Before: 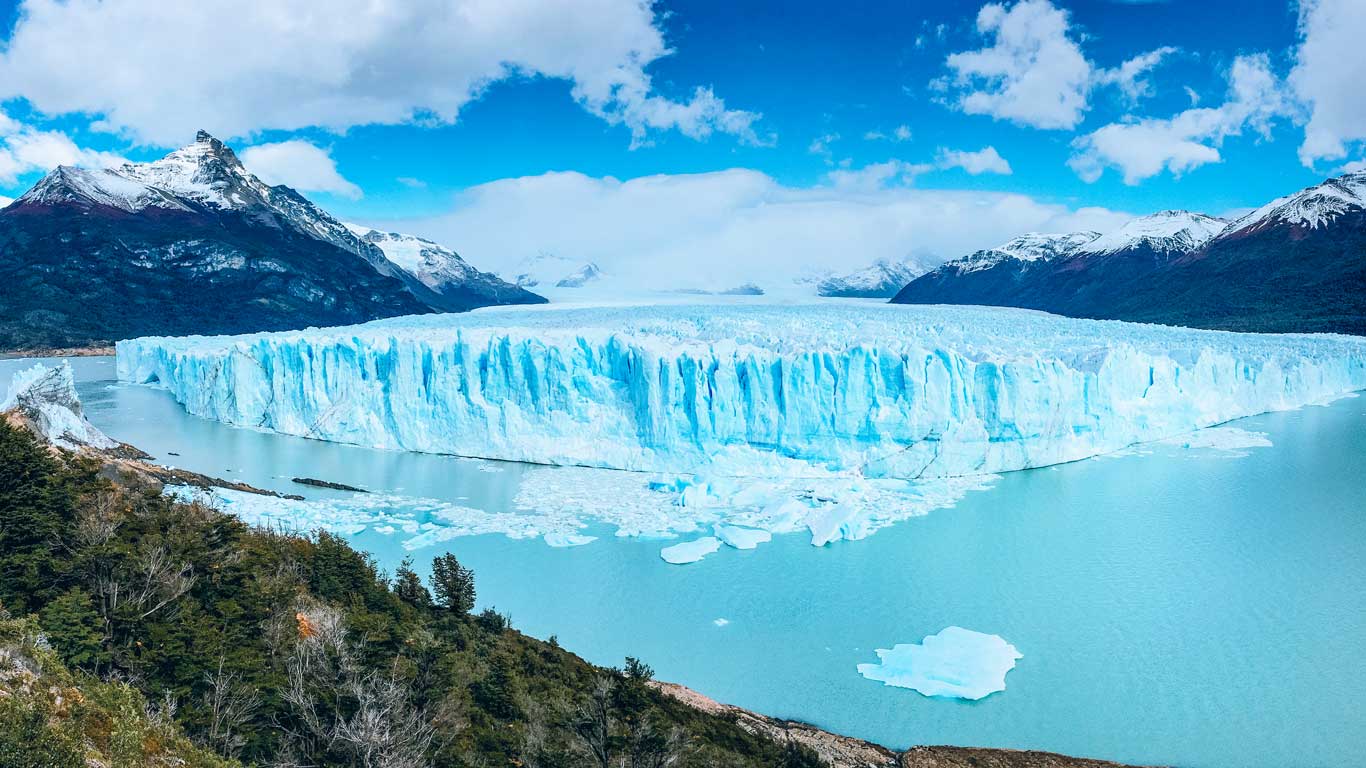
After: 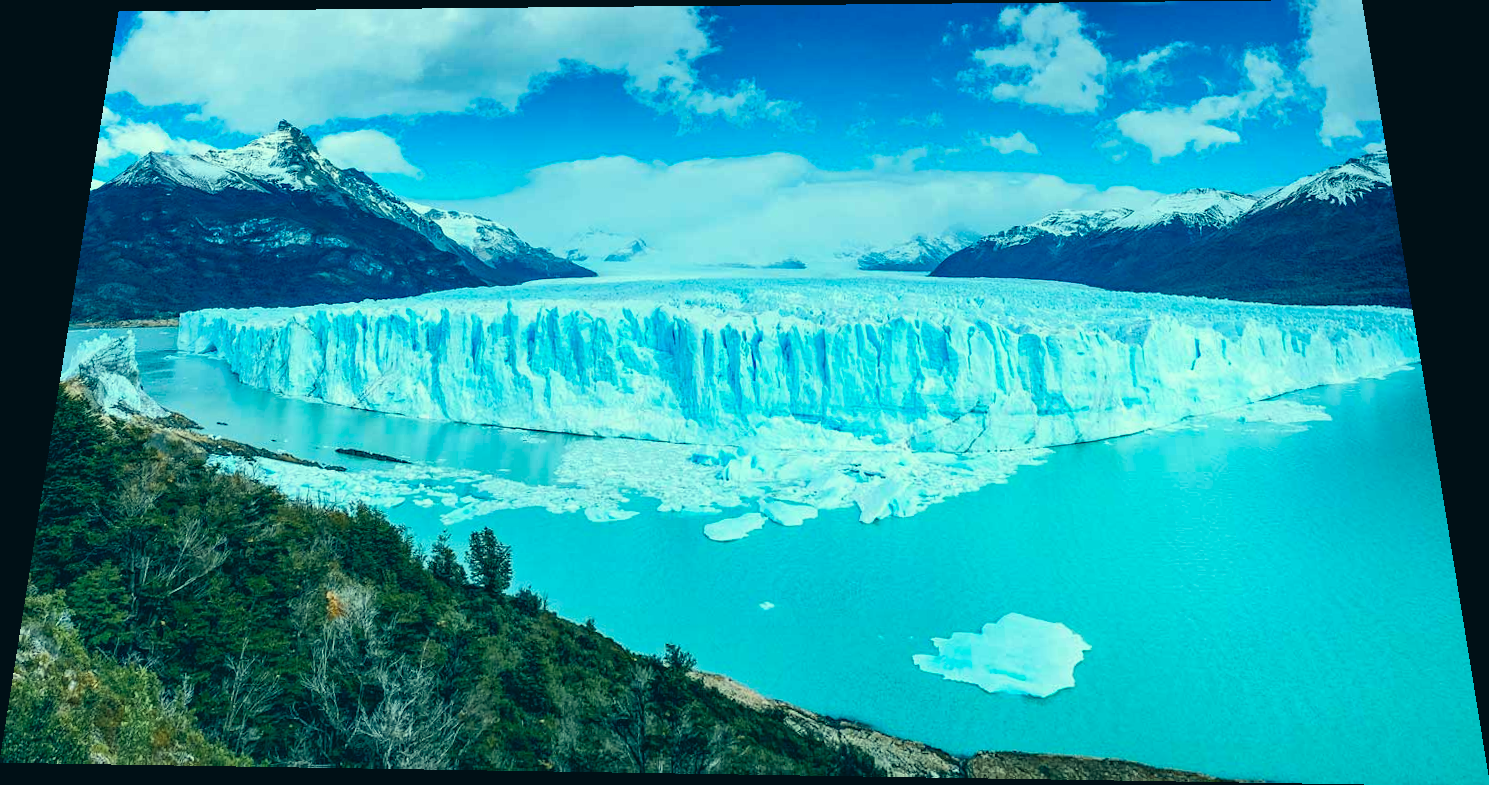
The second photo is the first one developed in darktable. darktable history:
color correction: highlights a* -20.08, highlights b* 9.8, shadows a* -20.4, shadows b* -10.76
rotate and perspective: rotation 0.128°, lens shift (vertical) -0.181, lens shift (horizontal) -0.044, shear 0.001, automatic cropping off
haze removal: compatibility mode true, adaptive false
exposure: black level correction 0, compensate exposure bias true, compensate highlight preservation false
